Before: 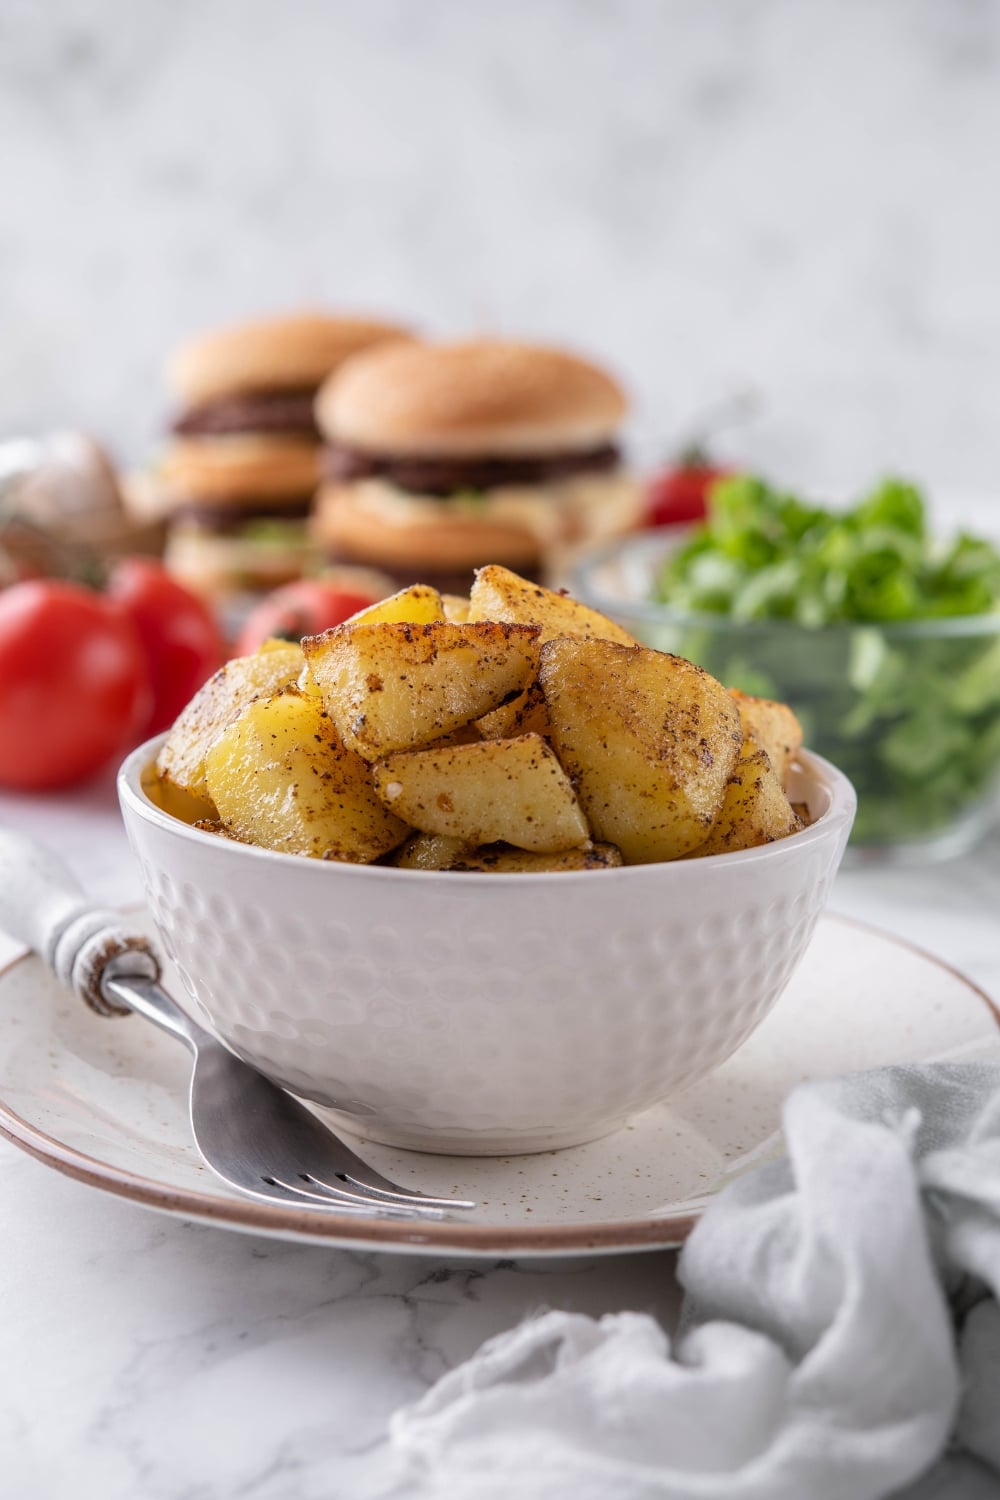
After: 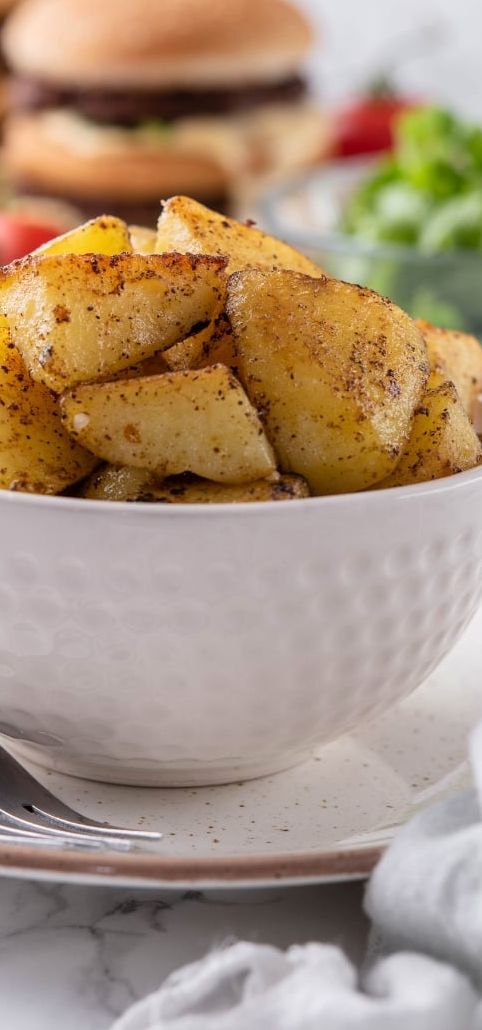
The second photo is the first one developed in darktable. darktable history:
crop: left 31.379%, top 24.658%, right 20.326%, bottom 6.628%
base curve: curves: ch0 [(0, 0) (0.472, 0.508) (1, 1)]
